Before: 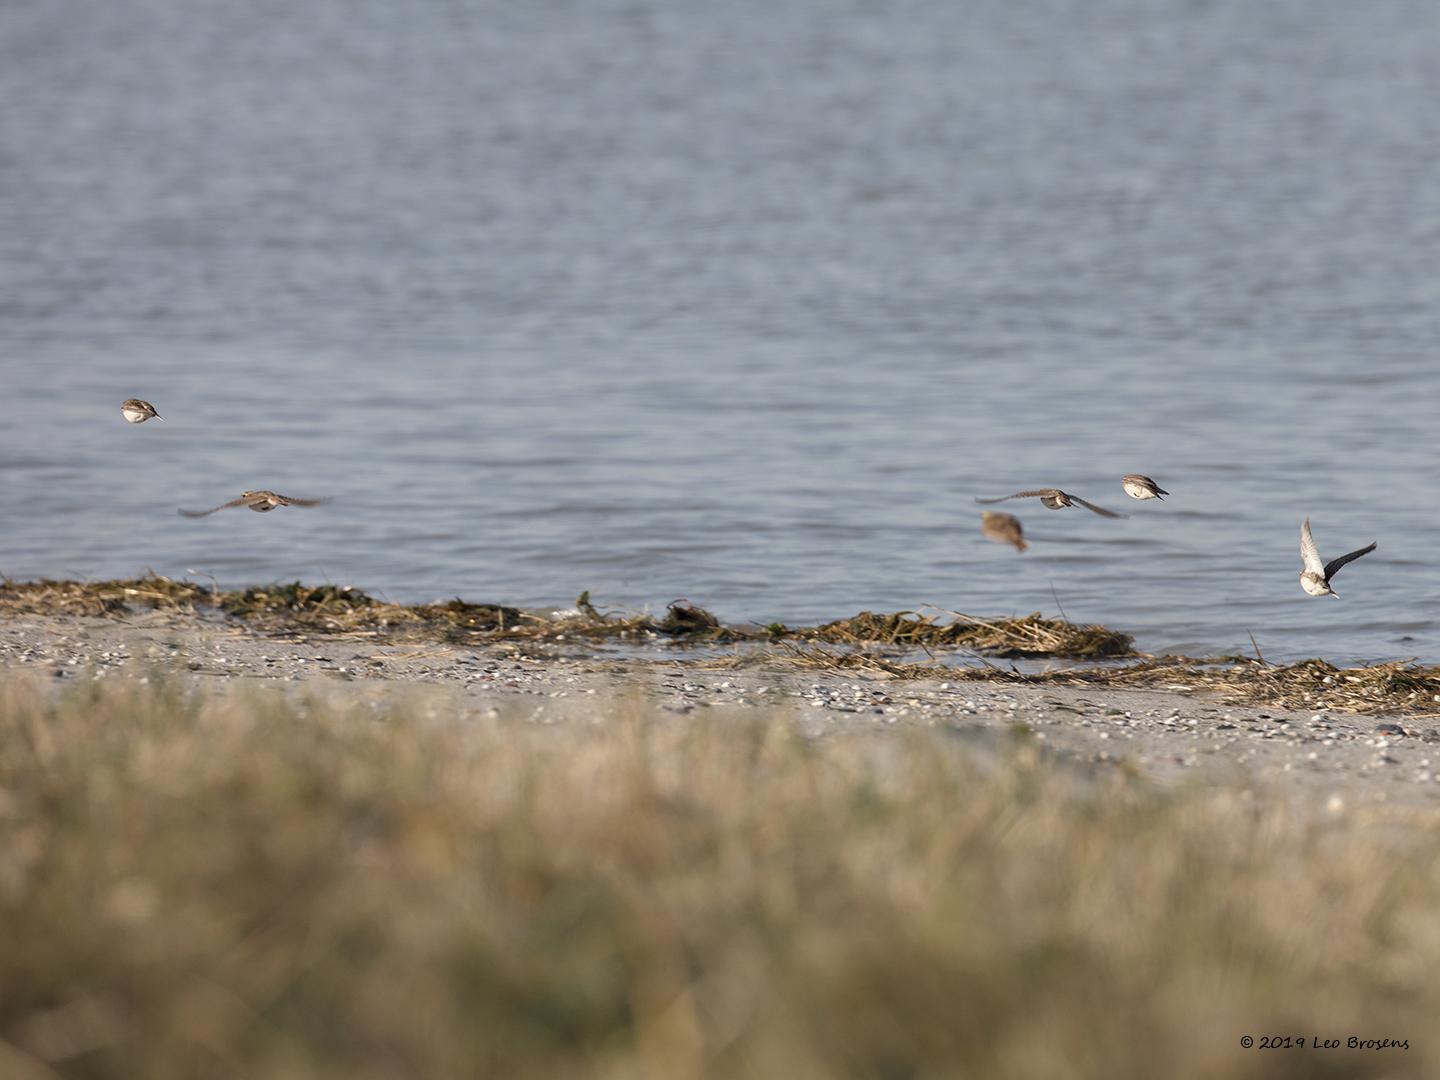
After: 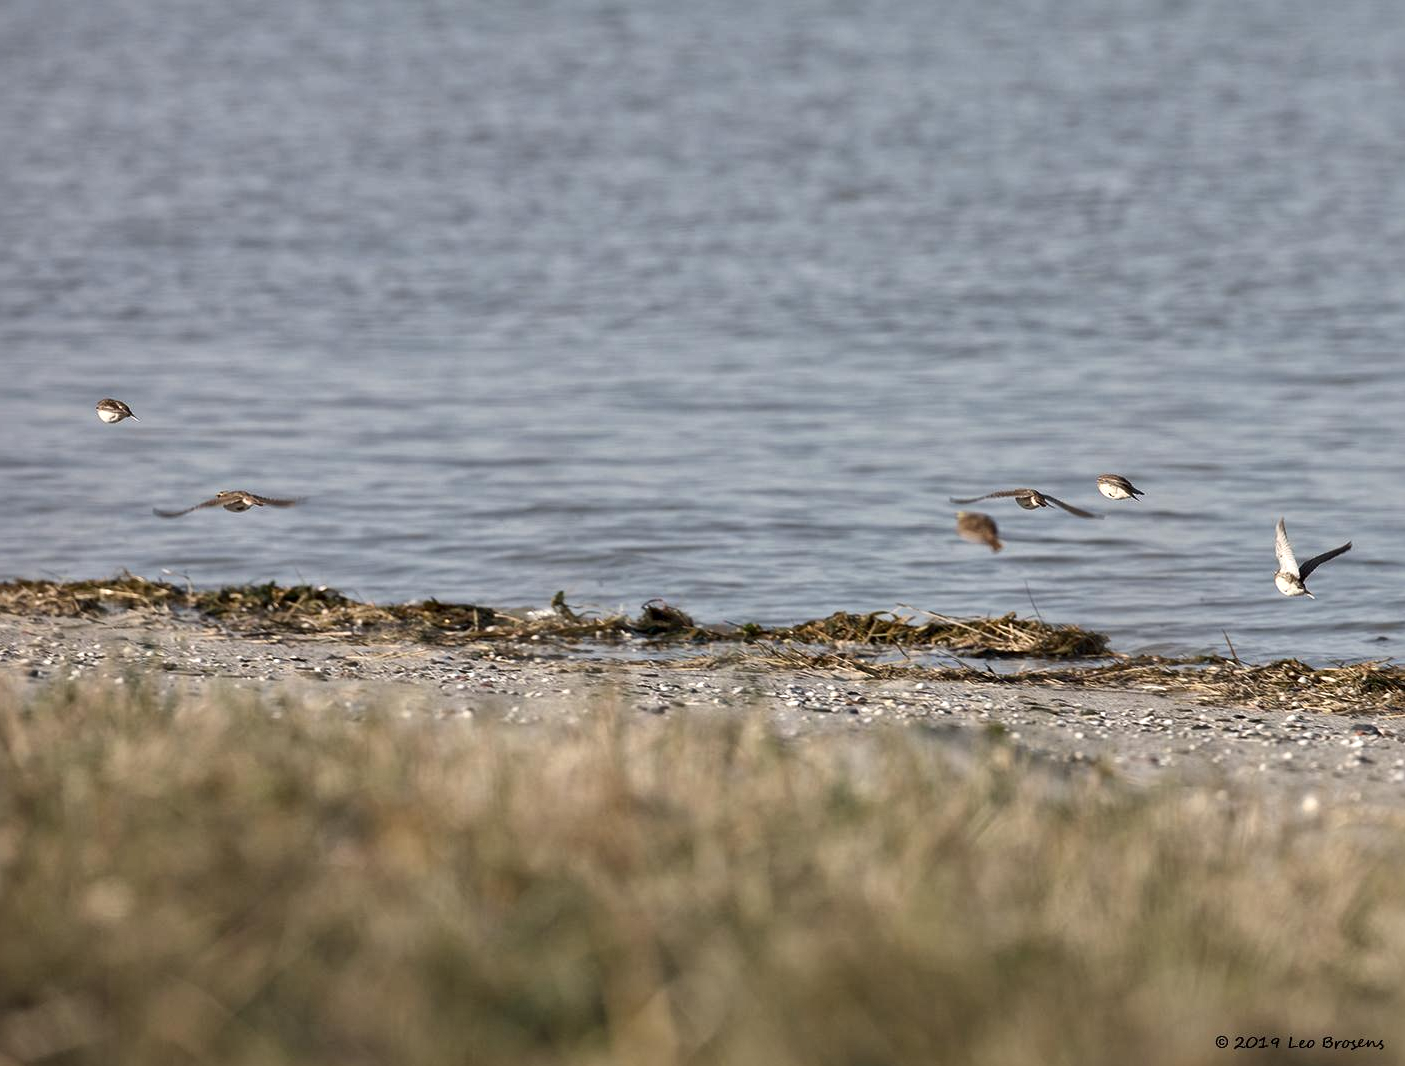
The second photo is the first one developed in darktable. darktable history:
crop and rotate: left 1.774%, right 0.633%, bottom 1.28%
local contrast: mode bilateral grid, contrast 20, coarseness 19, detail 163%, midtone range 0.2
